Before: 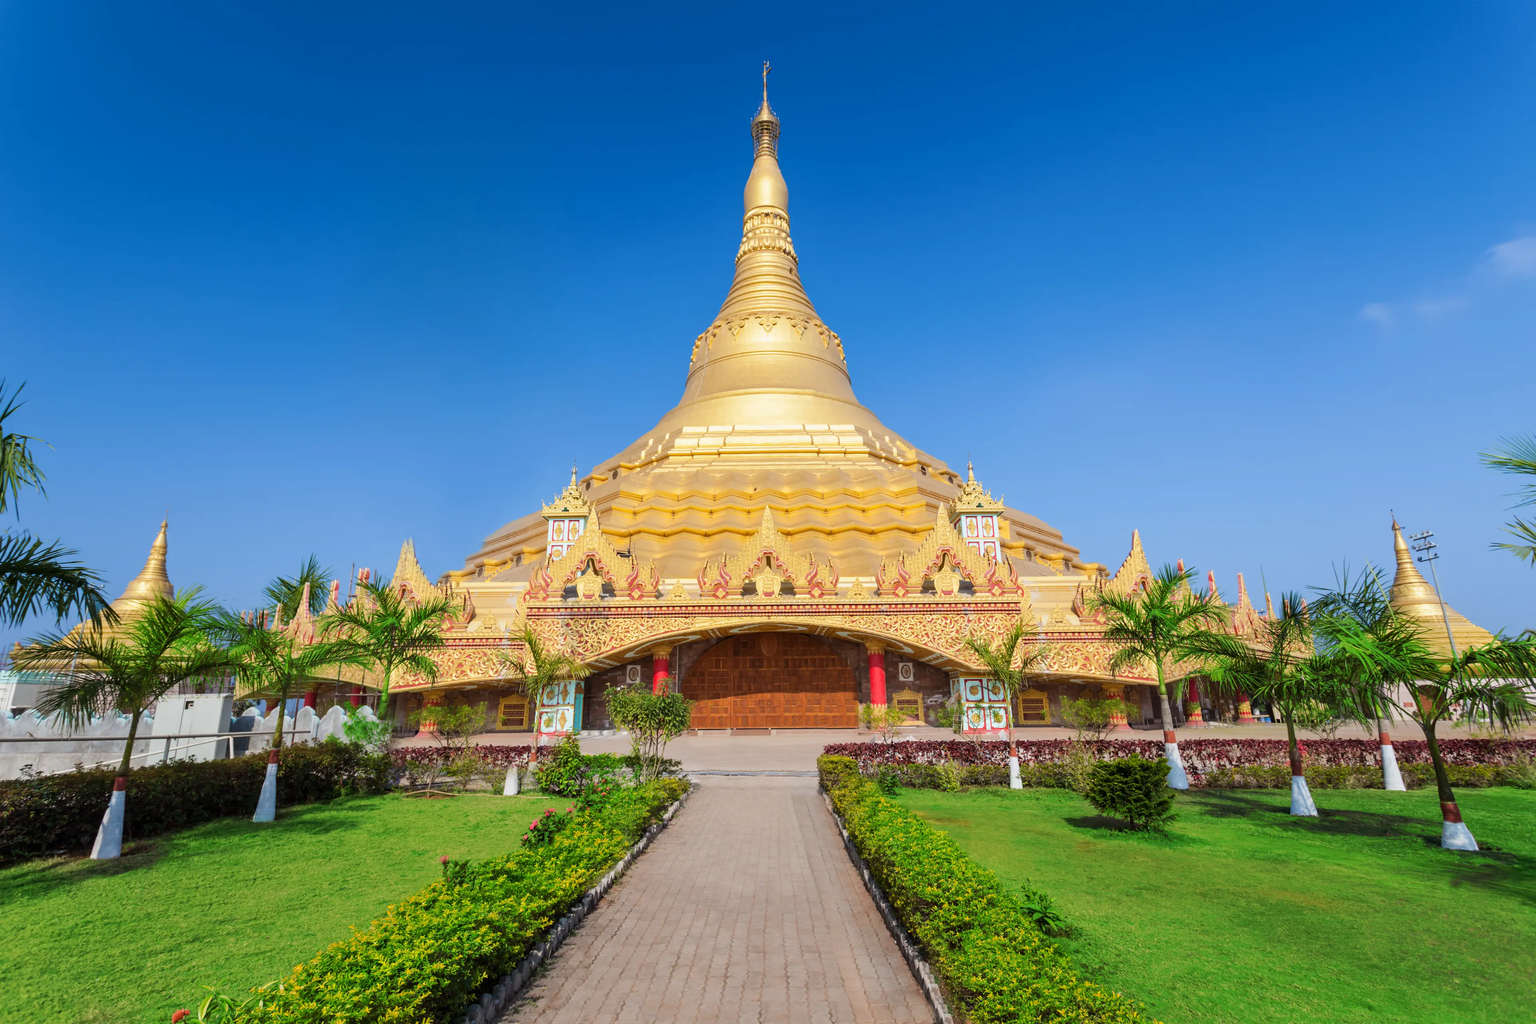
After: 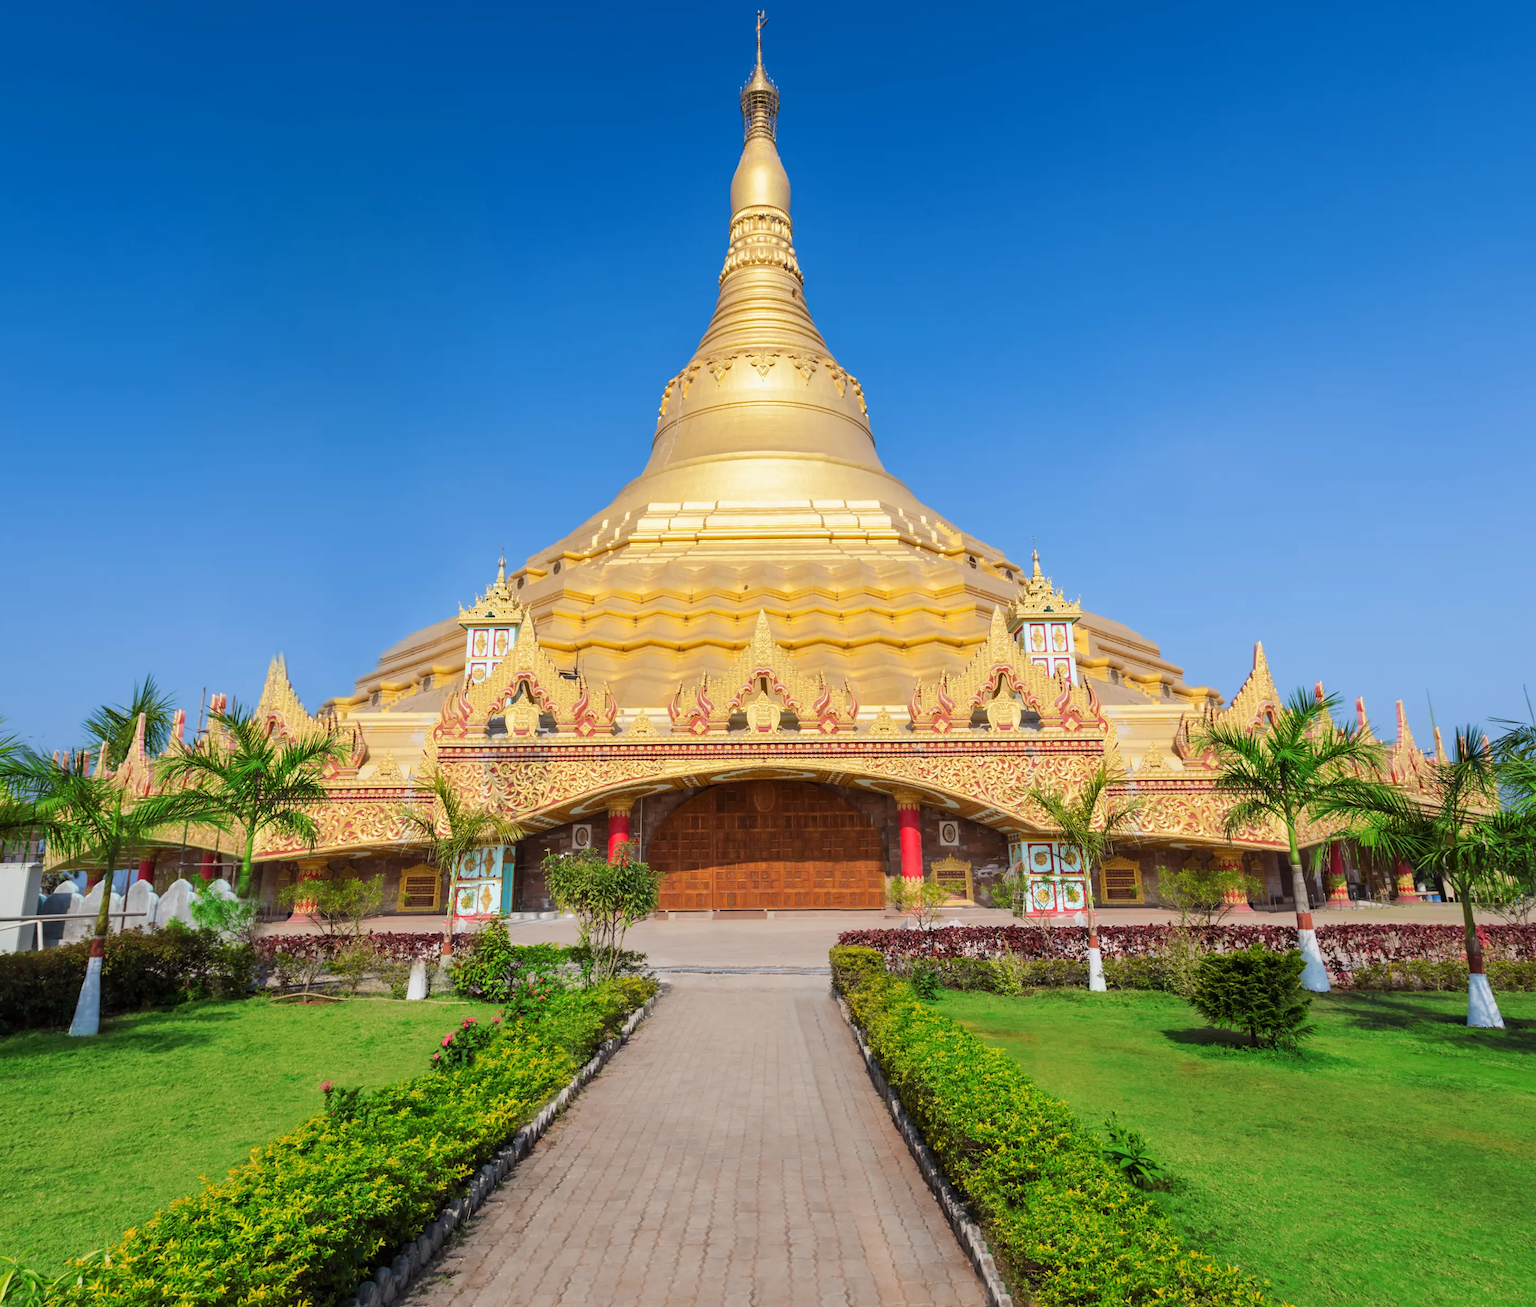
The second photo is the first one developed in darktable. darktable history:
crop and rotate: left 13.167%, top 5.254%, right 12.626%
